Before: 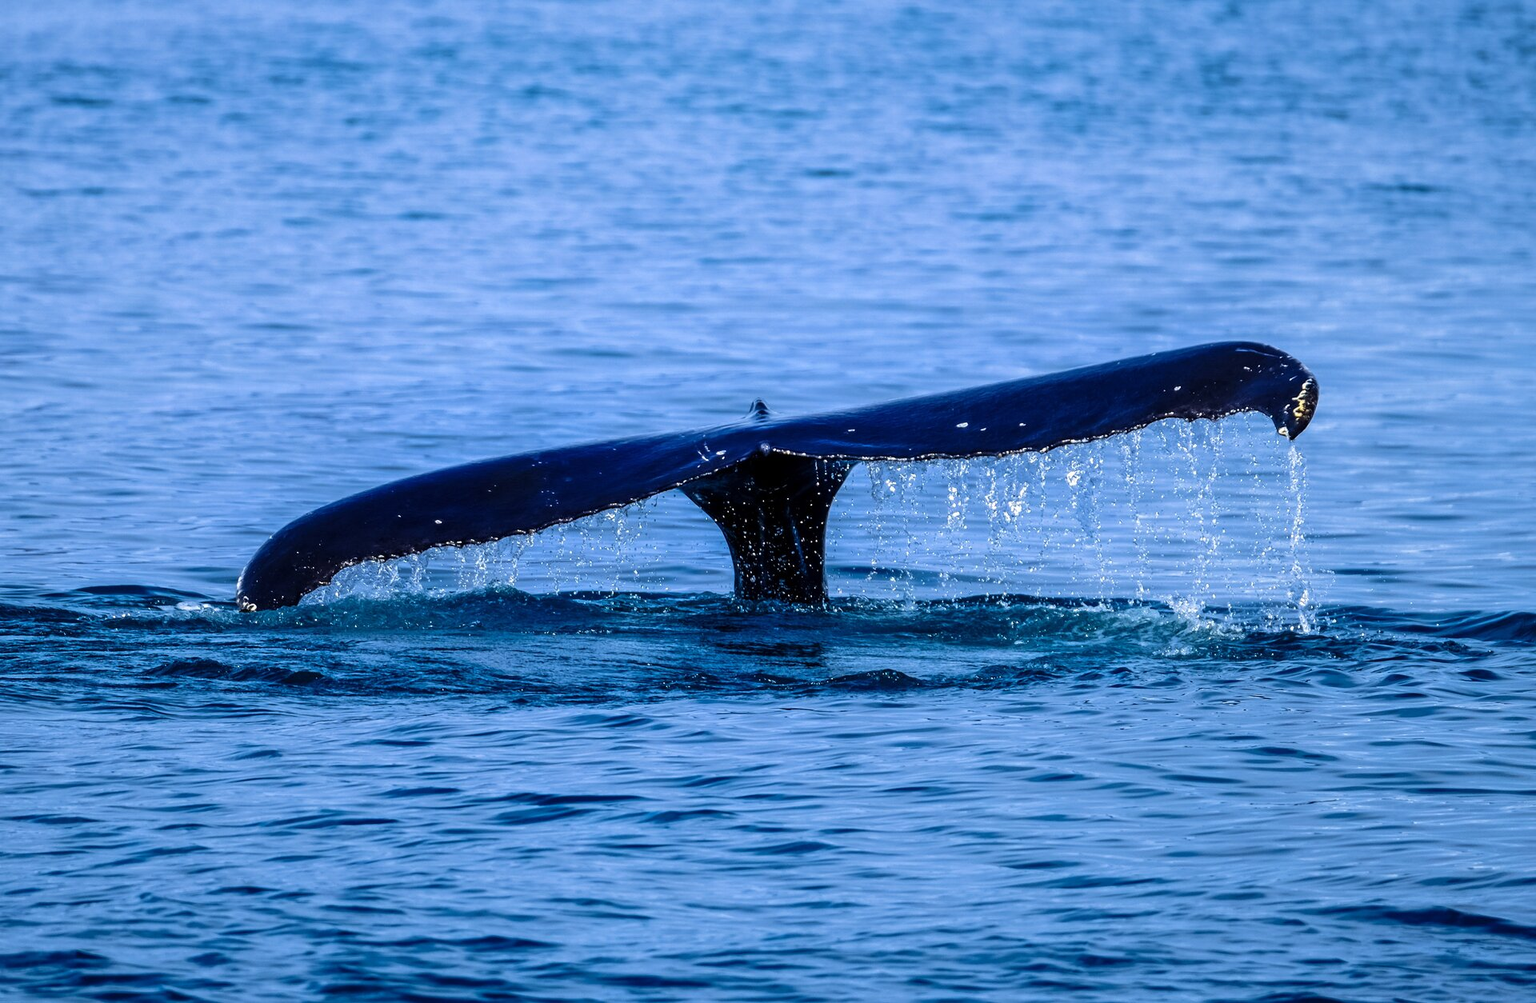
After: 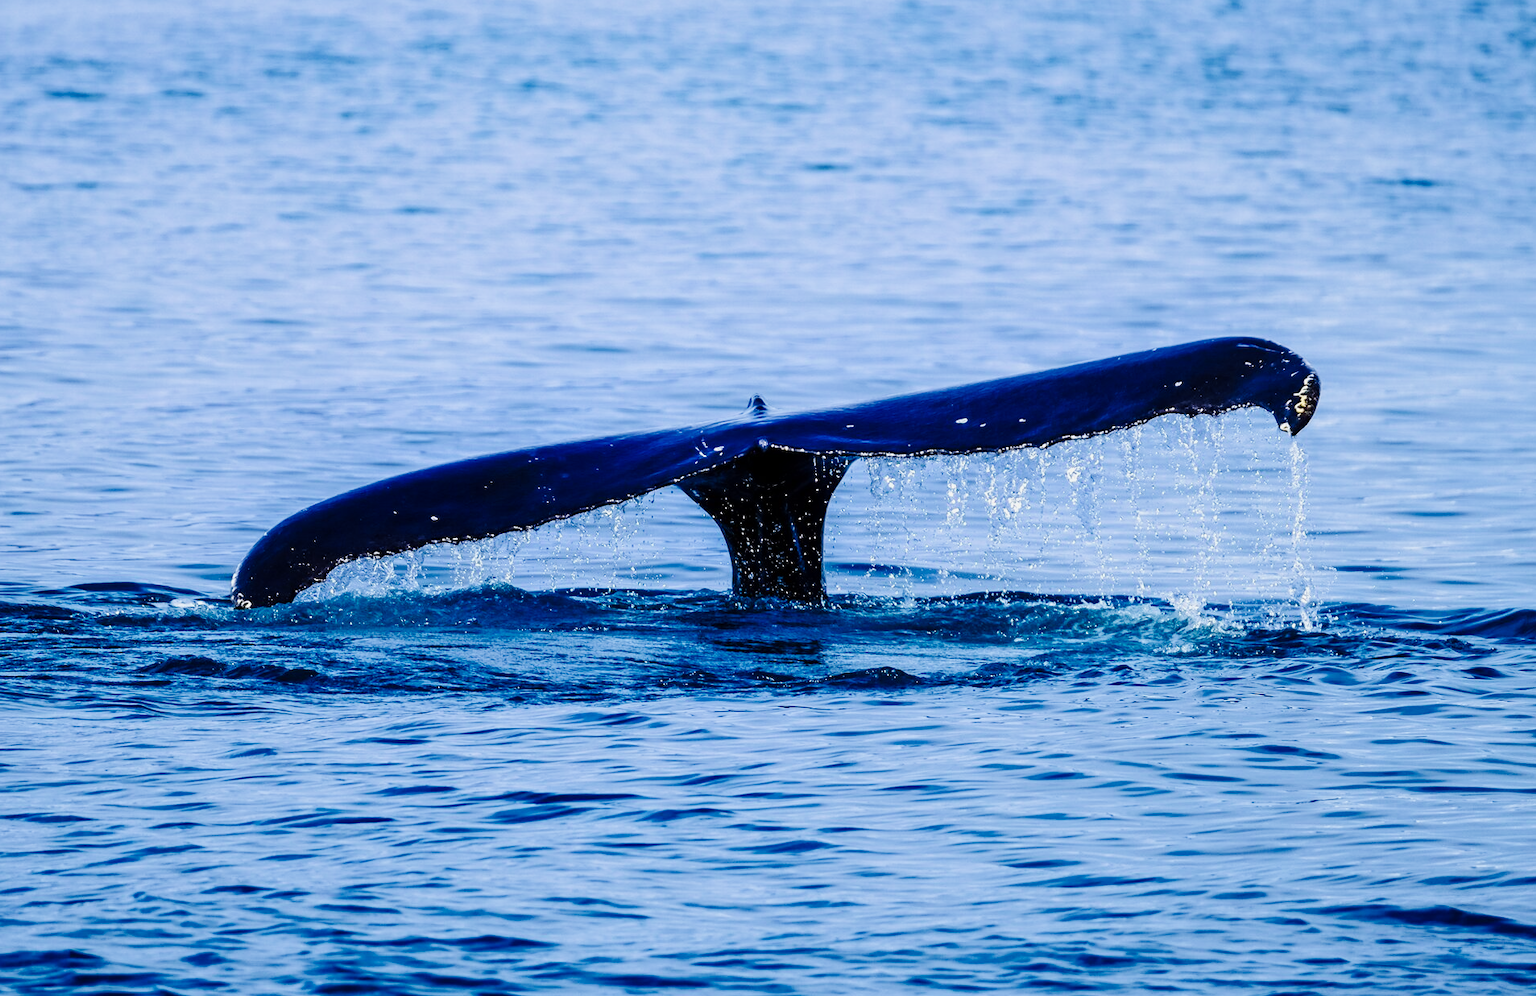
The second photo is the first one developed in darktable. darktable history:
crop: left 0.485%, top 0.734%, right 0.165%, bottom 0.604%
tone curve: curves: ch0 [(0, 0) (0.11, 0.081) (0.256, 0.259) (0.398, 0.475) (0.498, 0.611) (0.65, 0.757) (0.835, 0.883) (1, 0.961)]; ch1 [(0, 0) (0.346, 0.307) (0.408, 0.369) (0.453, 0.457) (0.482, 0.479) (0.502, 0.498) (0.521, 0.51) (0.553, 0.554) (0.618, 0.65) (0.693, 0.727) (1, 1)]; ch2 [(0, 0) (0.358, 0.362) (0.434, 0.46) (0.485, 0.494) (0.5, 0.494) (0.511, 0.508) (0.537, 0.55) (0.579, 0.599) (0.621, 0.693) (1, 1)], preserve colors none
